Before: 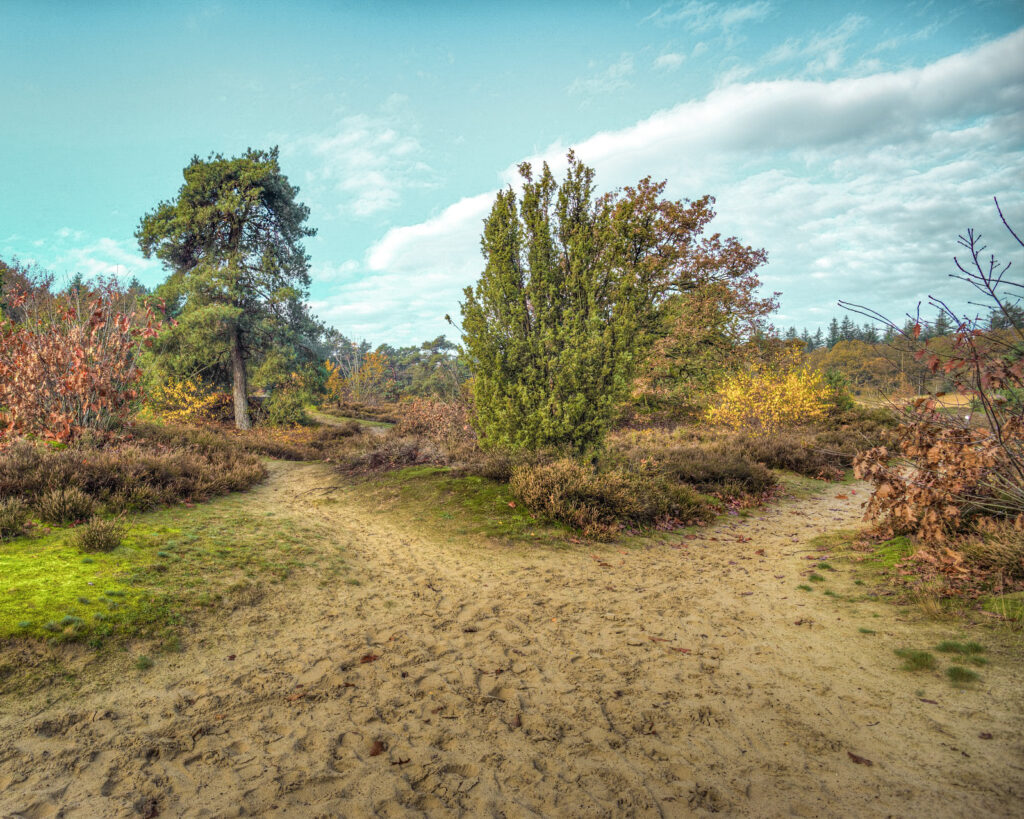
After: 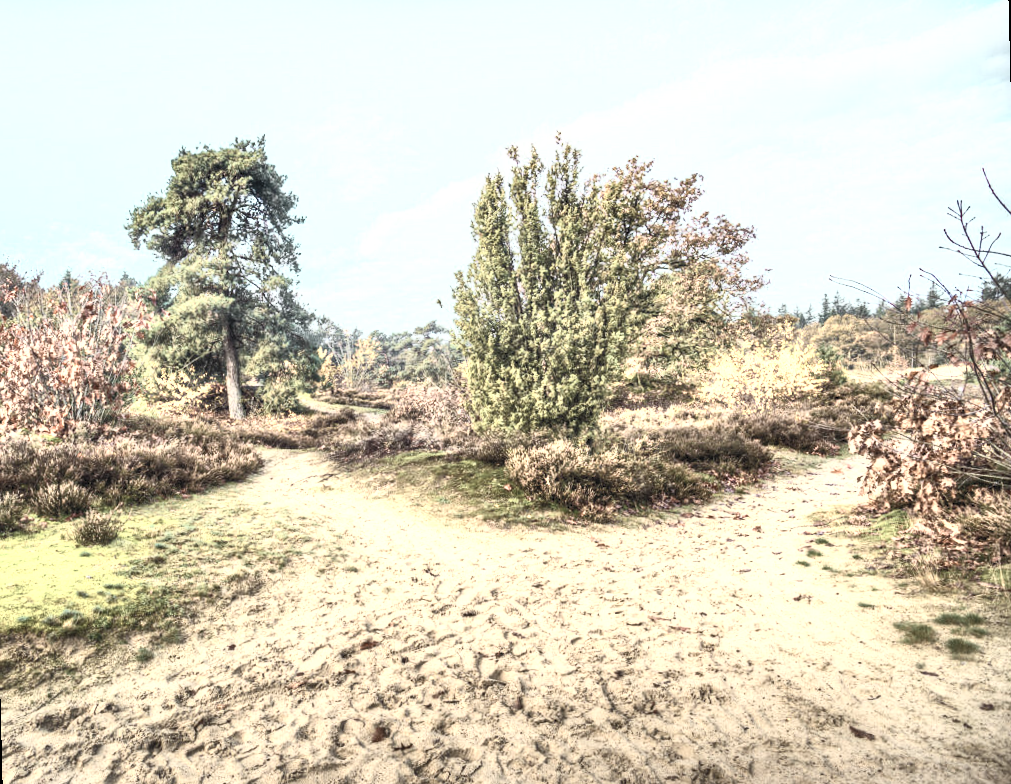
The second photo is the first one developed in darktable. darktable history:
rotate and perspective: rotation -1.42°, crop left 0.016, crop right 0.984, crop top 0.035, crop bottom 0.965
contrast brightness saturation: contrast 0.57, brightness 0.57, saturation -0.34
color zones: curves: ch0 [(0.018, 0.548) (0.197, 0.654) (0.425, 0.447) (0.605, 0.658) (0.732, 0.579)]; ch1 [(0.105, 0.531) (0.224, 0.531) (0.386, 0.39) (0.618, 0.456) (0.732, 0.456) (0.956, 0.421)]; ch2 [(0.039, 0.583) (0.215, 0.465) (0.399, 0.544) (0.465, 0.548) (0.614, 0.447) (0.724, 0.43) (0.882, 0.623) (0.956, 0.632)]
